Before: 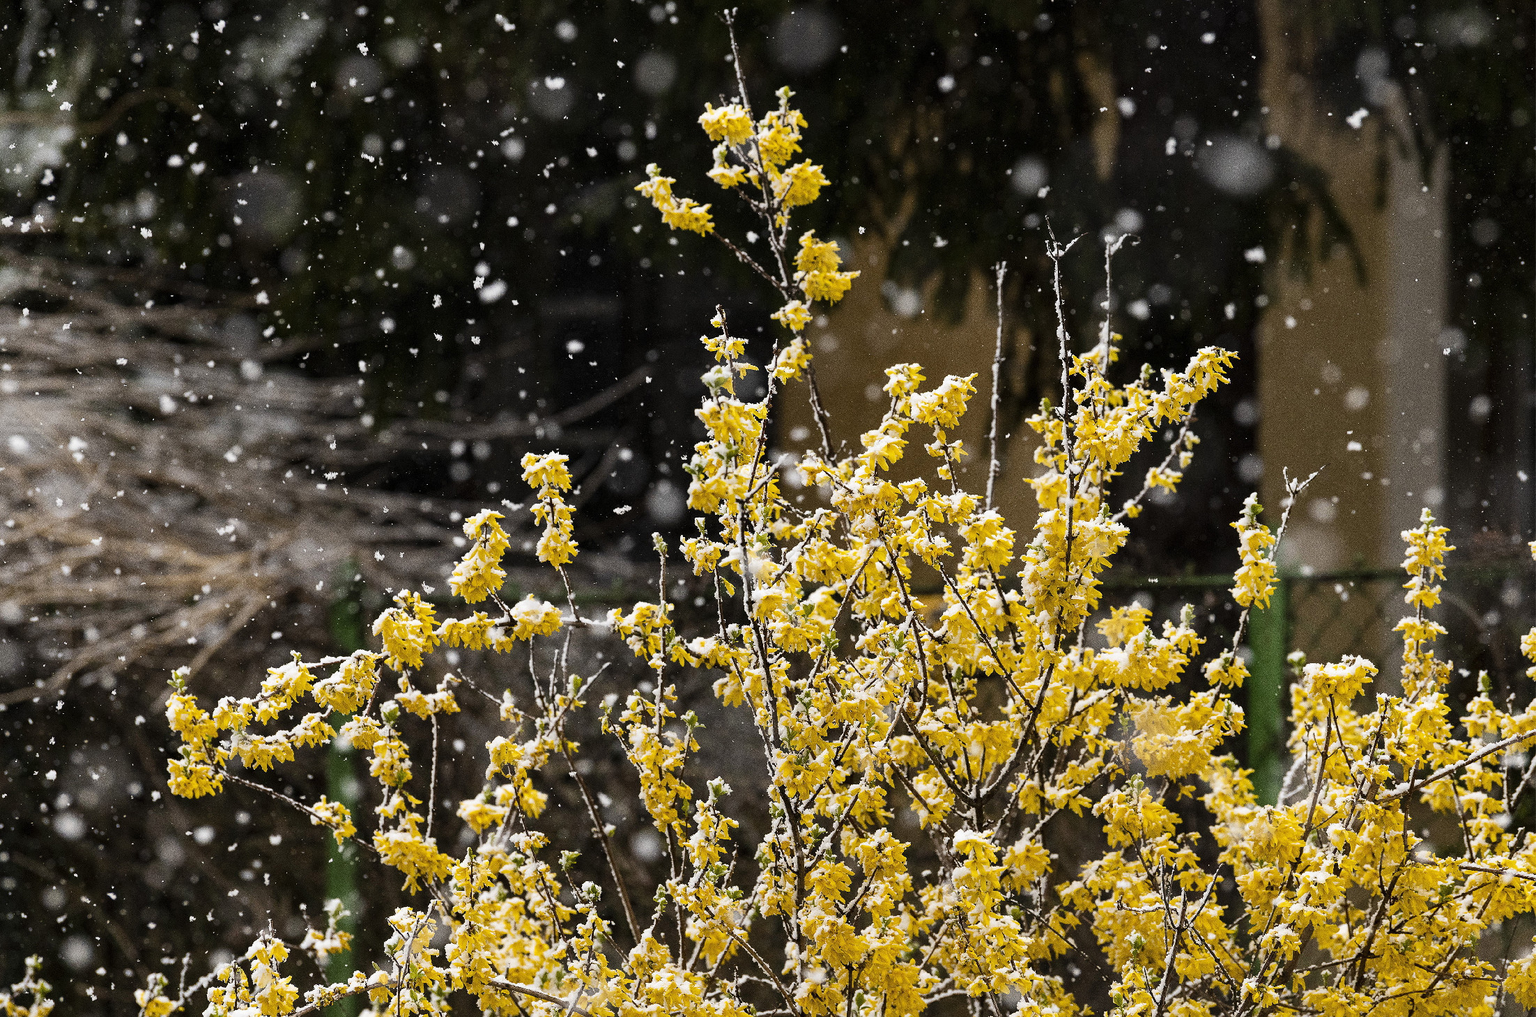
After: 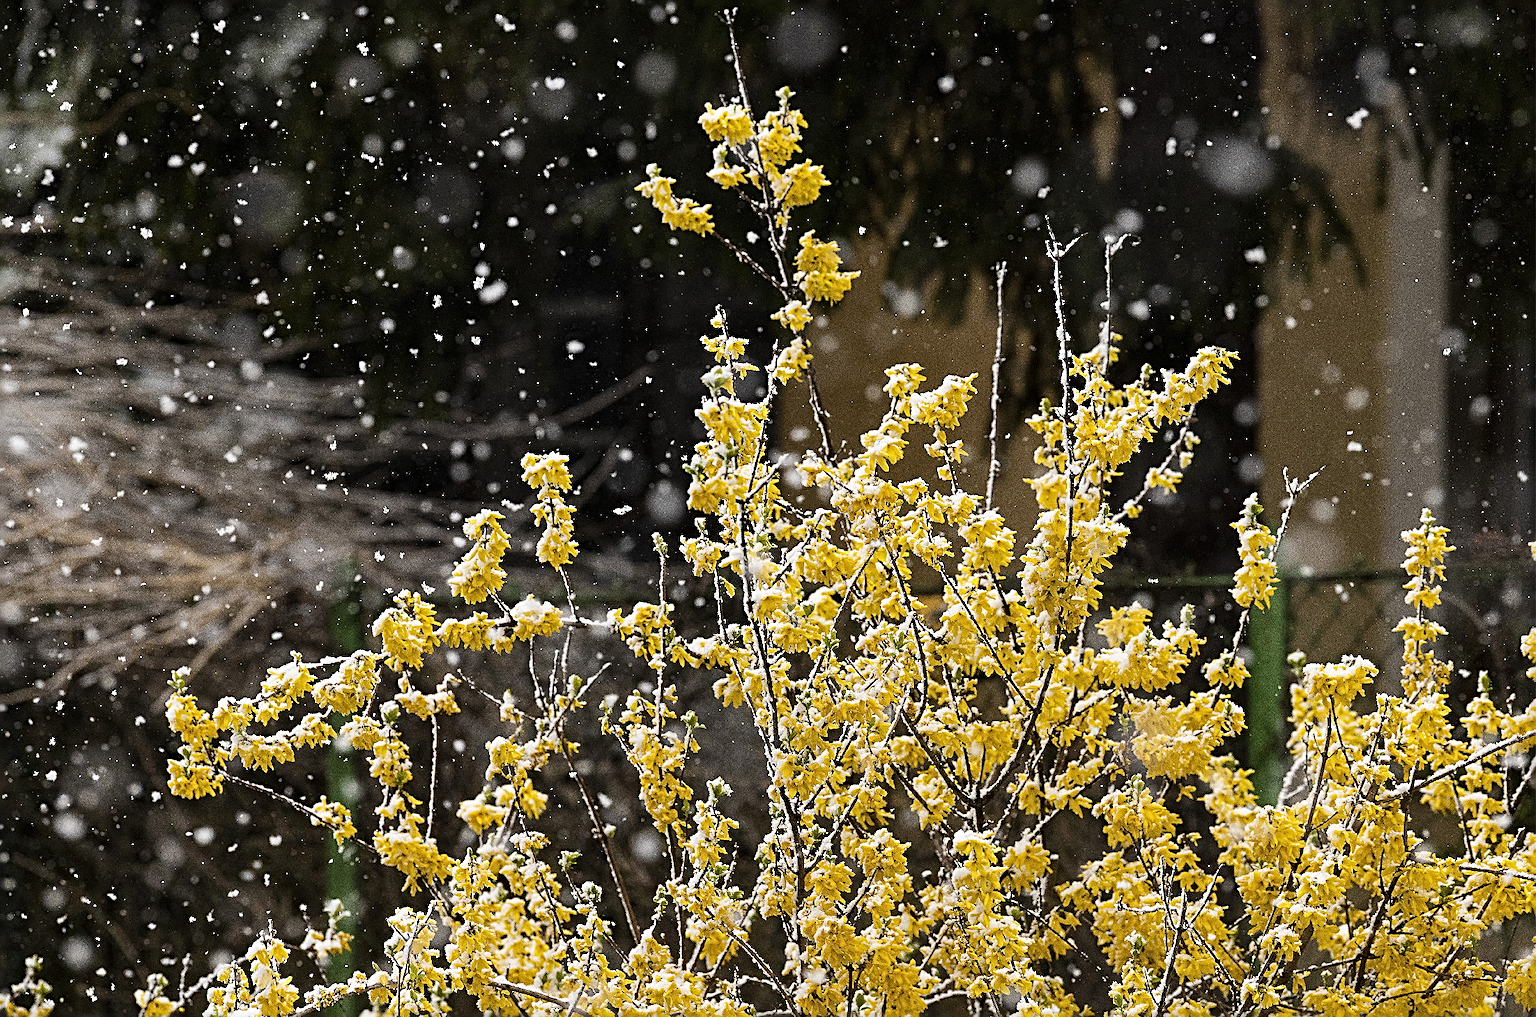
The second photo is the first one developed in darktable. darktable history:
white balance: red 1, blue 1
sharpen: radius 2.817, amount 0.715
